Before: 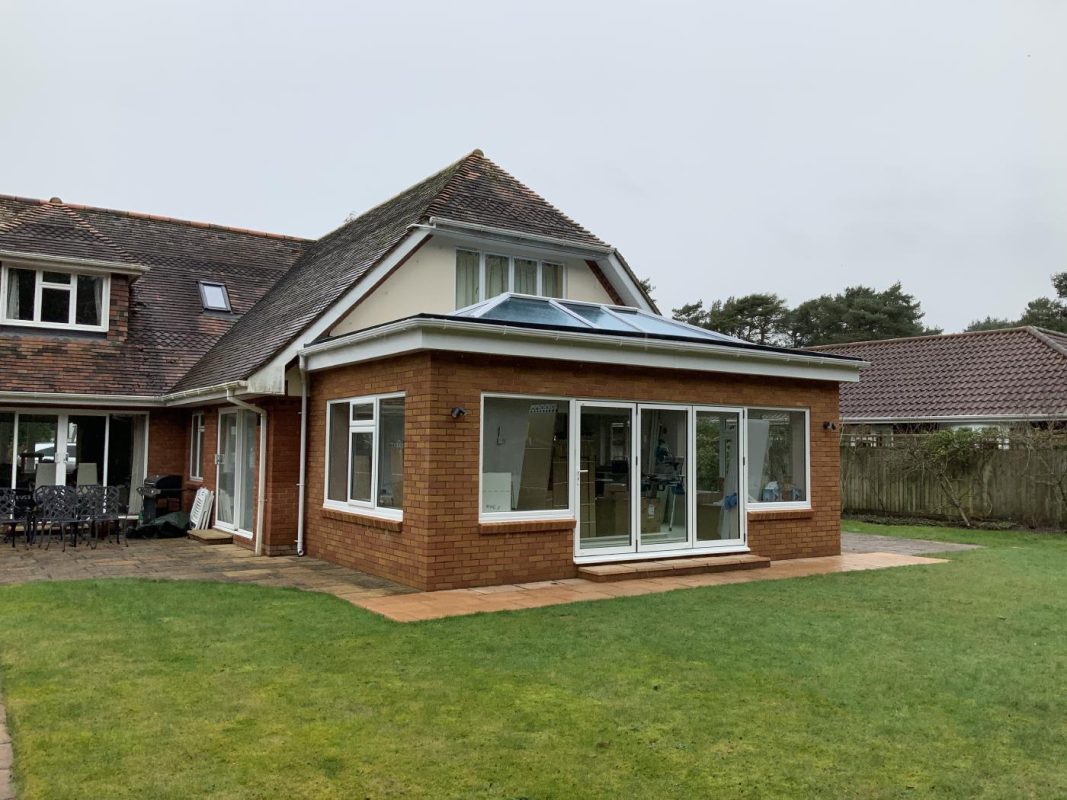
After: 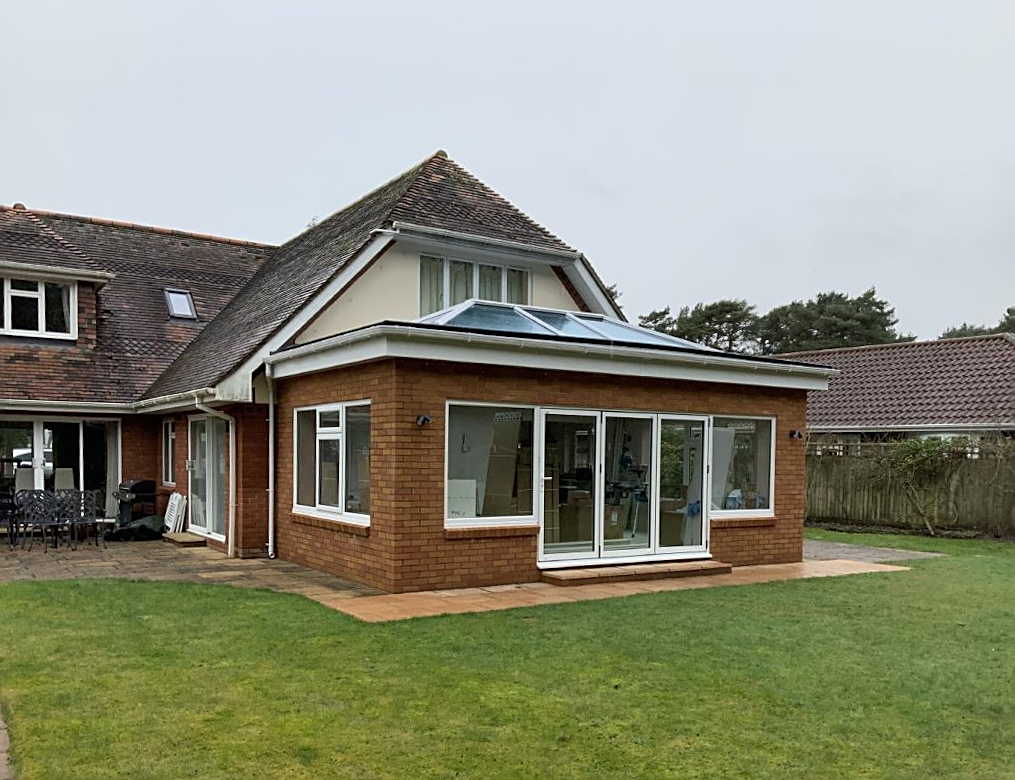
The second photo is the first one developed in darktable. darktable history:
sharpen: on, module defaults
rotate and perspective: rotation 0.074°, lens shift (vertical) 0.096, lens shift (horizontal) -0.041, crop left 0.043, crop right 0.952, crop top 0.024, crop bottom 0.979
